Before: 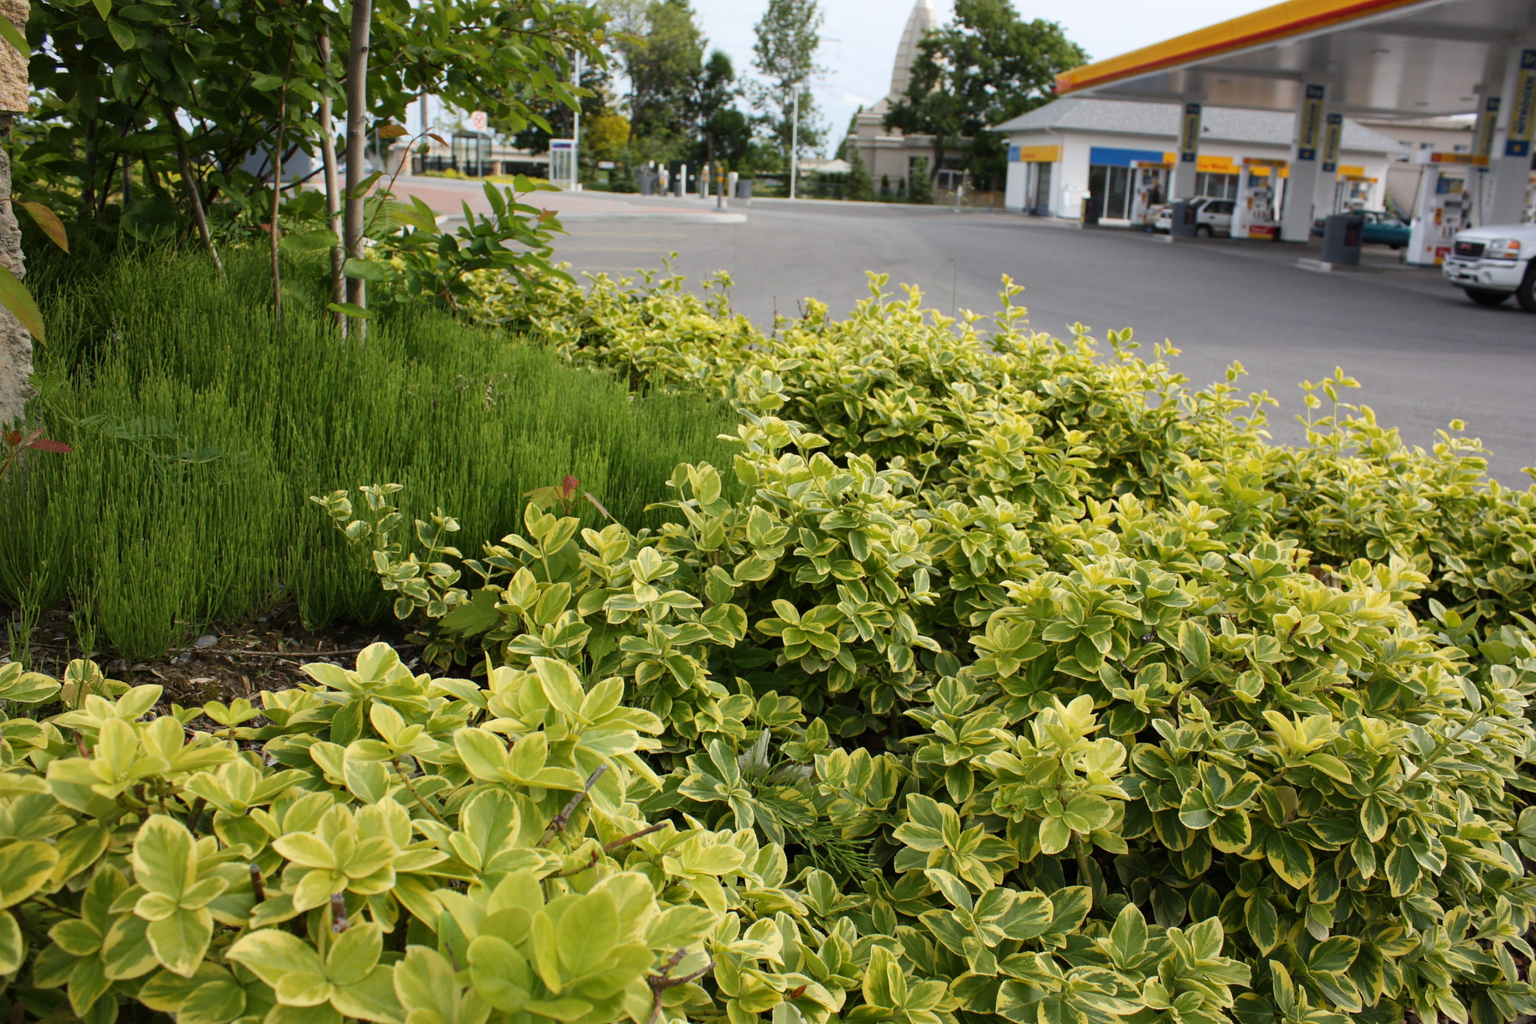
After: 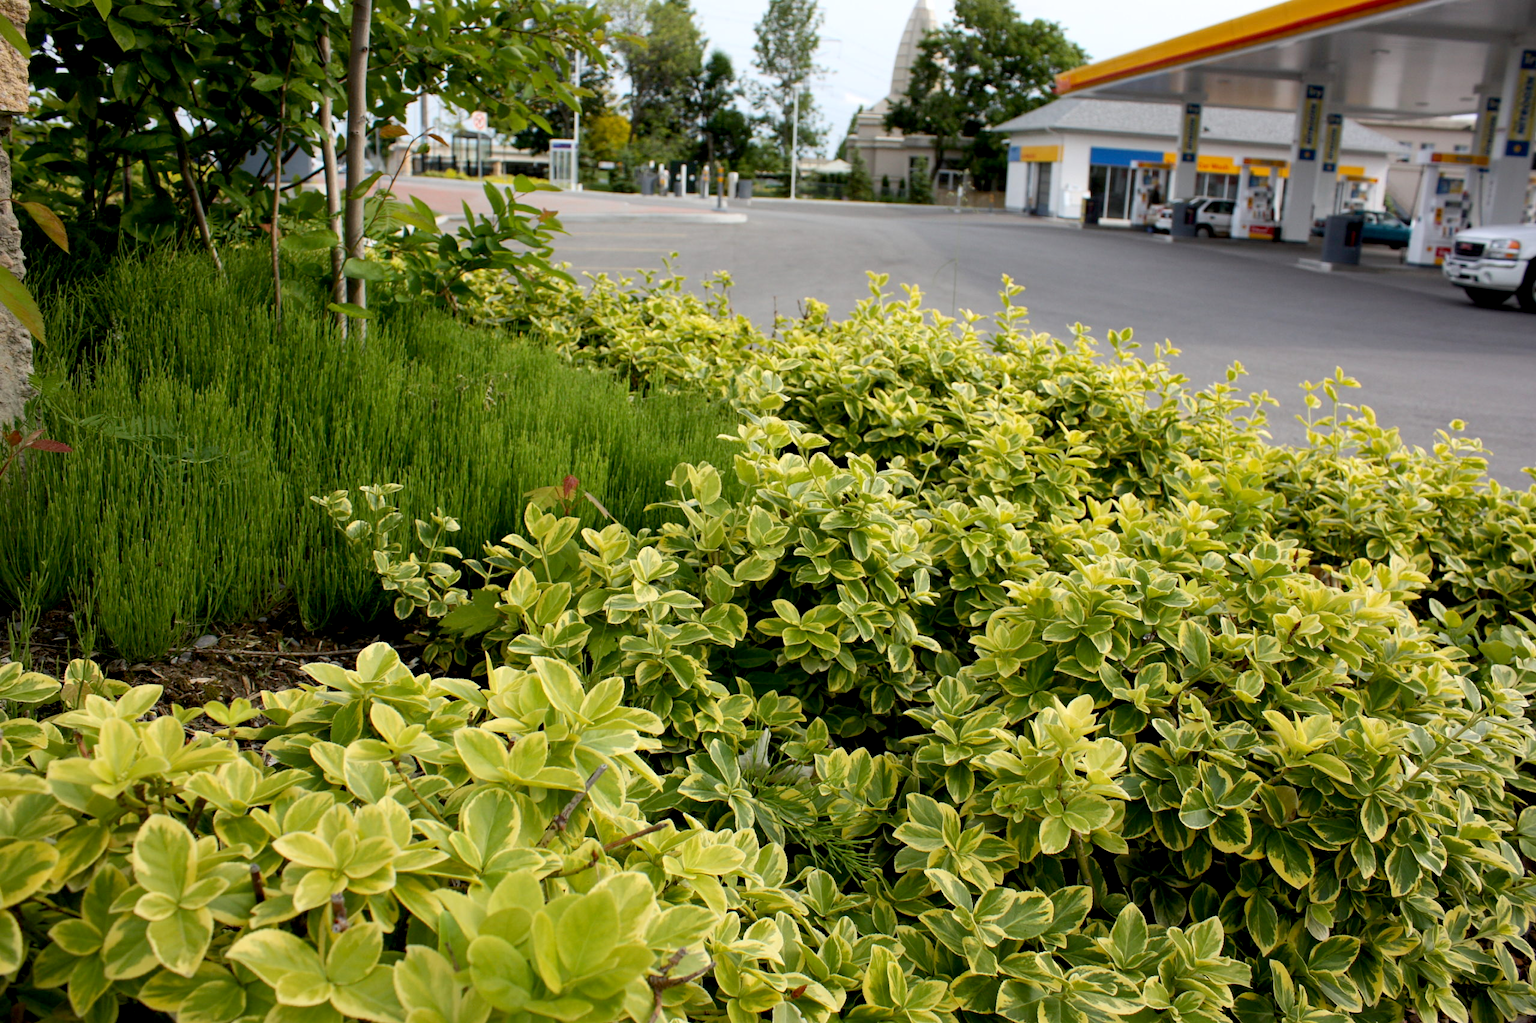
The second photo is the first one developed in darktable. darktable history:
exposure: black level correction 0.009, exposure 0.111 EV, compensate highlight preservation false
